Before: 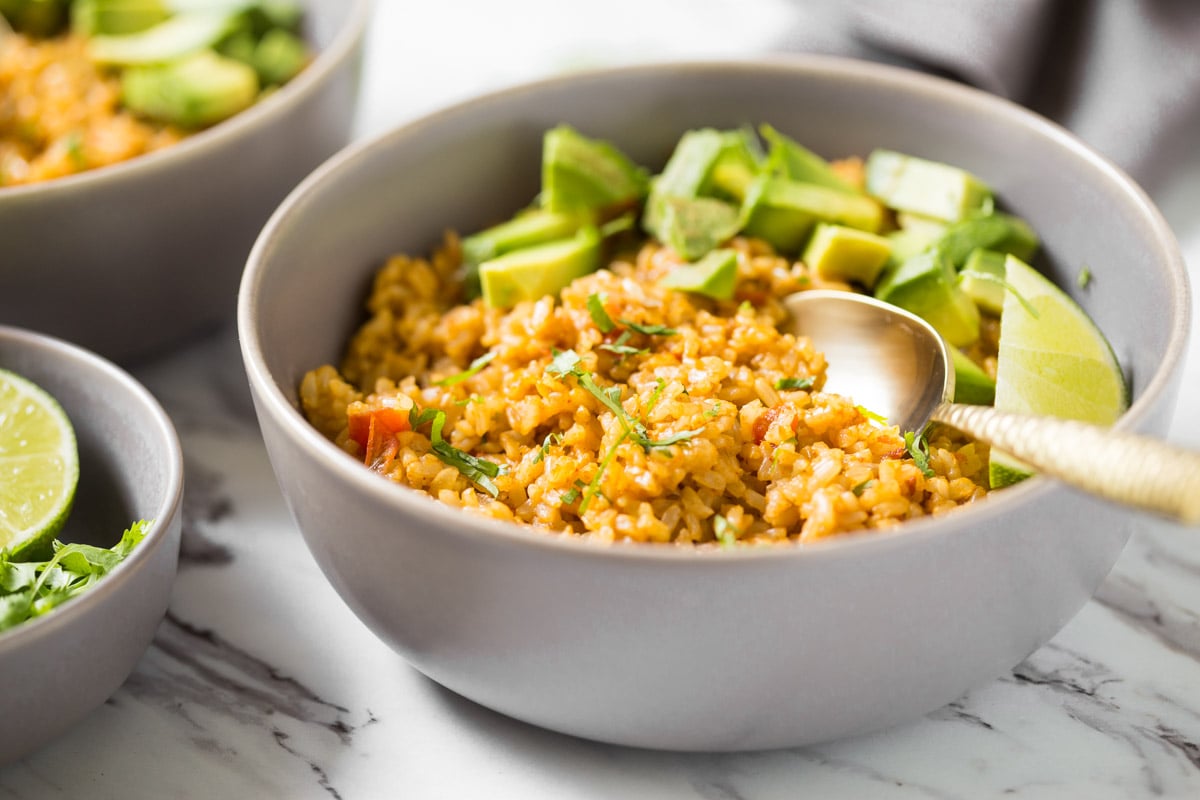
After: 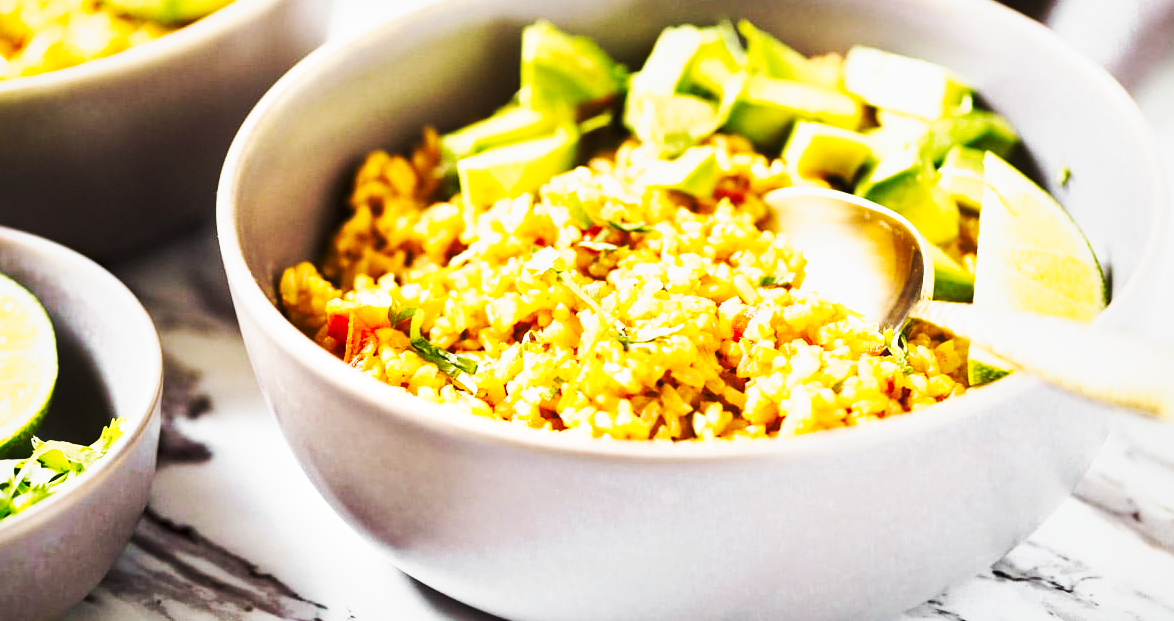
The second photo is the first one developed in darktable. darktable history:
exposure: exposure -0.214 EV, compensate highlight preservation false
tone equalizer: -8 EV -0.445 EV, -7 EV -0.405 EV, -6 EV -0.368 EV, -5 EV -0.213 EV, -3 EV 0.207 EV, -2 EV 0.331 EV, -1 EV 0.406 EV, +0 EV 0.424 EV, edges refinement/feathering 500, mask exposure compensation -1.57 EV, preserve details no
local contrast: mode bilateral grid, contrast 20, coarseness 50, detail 141%, midtone range 0.2
crop and rotate: left 1.833%, top 12.961%, right 0.297%, bottom 9.322%
haze removal: compatibility mode true, adaptive false
velvia: on, module defaults
base curve: curves: ch0 [(0, 0) (0.036, 0.037) (0.121, 0.228) (0.46, 0.76) (0.859, 0.983) (1, 1)], preserve colors none
tone curve: curves: ch0 [(0, 0.026) (0.172, 0.194) (0.398, 0.437) (0.469, 0.544) (0.612, 0.741) (0.845, 0.926) (1, 0.968)]; ch1 [(0, 0) (0.437, 0.453) (0.472, 0.467) (0.502, 0.502) (0.531, 0.537) (0.574, 0.583) (0.617, 0.64) (0.699, 0.749) (0.859, 0.919) (1, 1)]; ch2 [(0, 0) (0.33, 0.301) (0.421, 0.443) (0.476, 0.502) (0.511, 0.504) (0.553, 0.55) (0.595, 0.586) (0.664, 0.664) (1, 1)], preserve colors none
